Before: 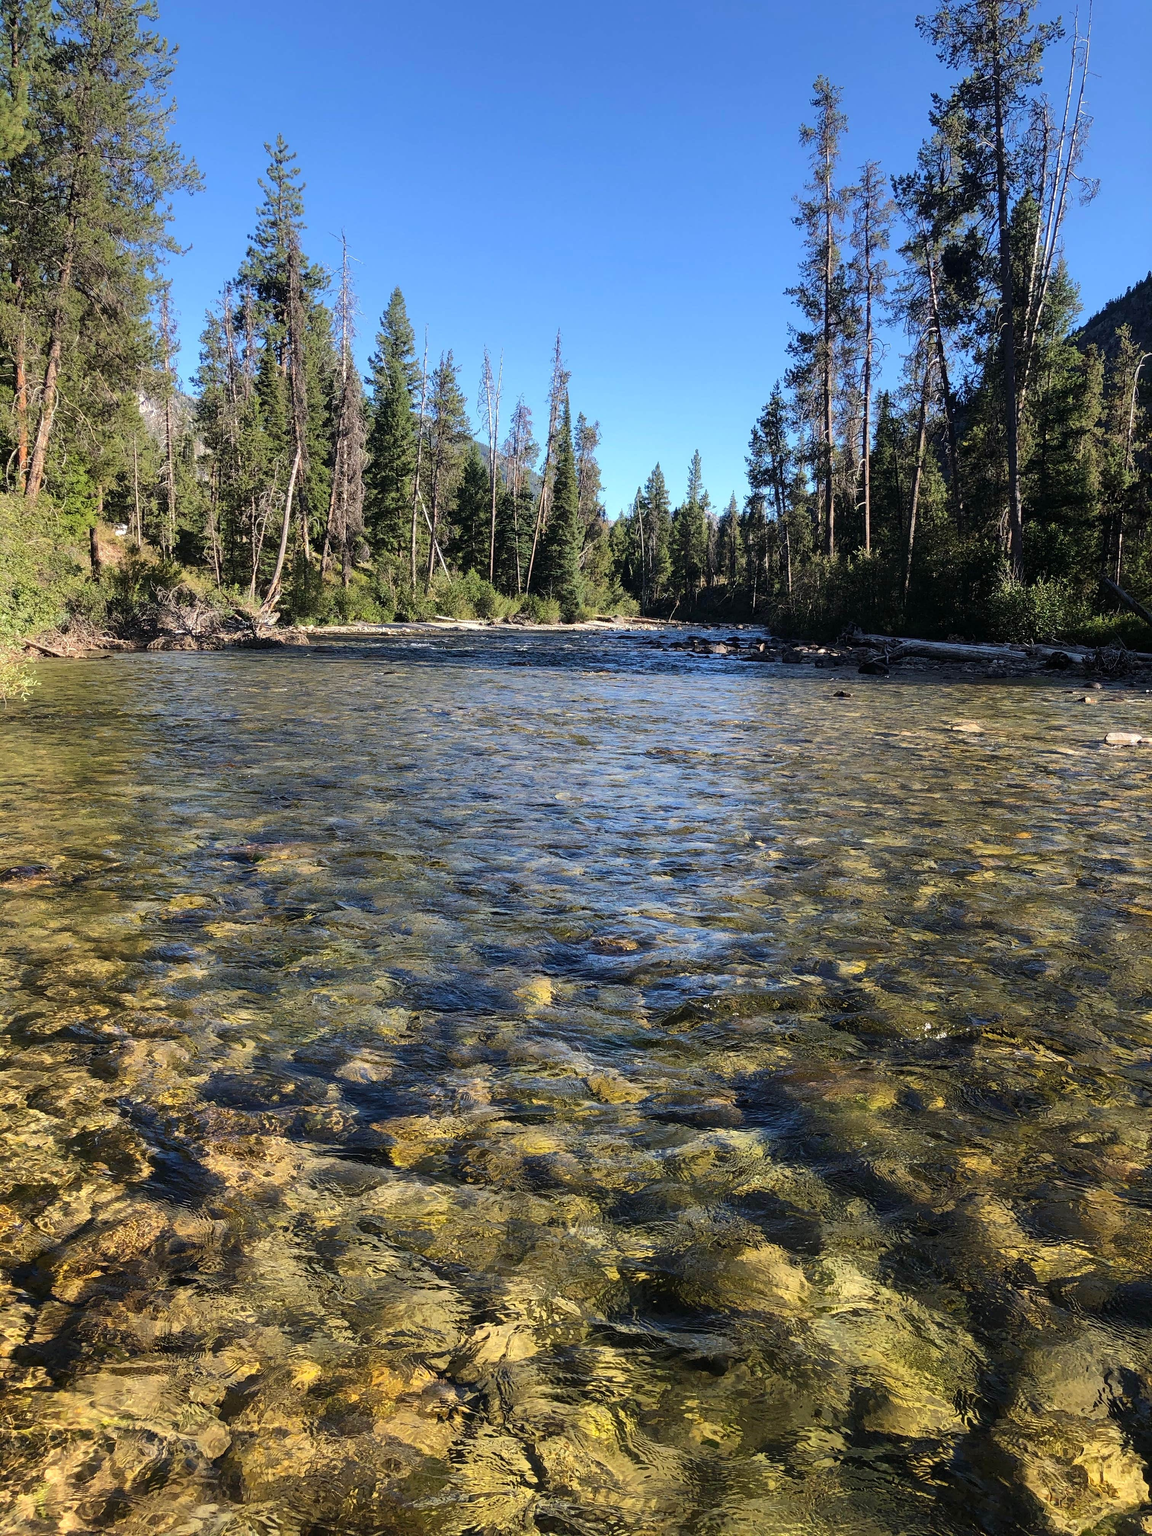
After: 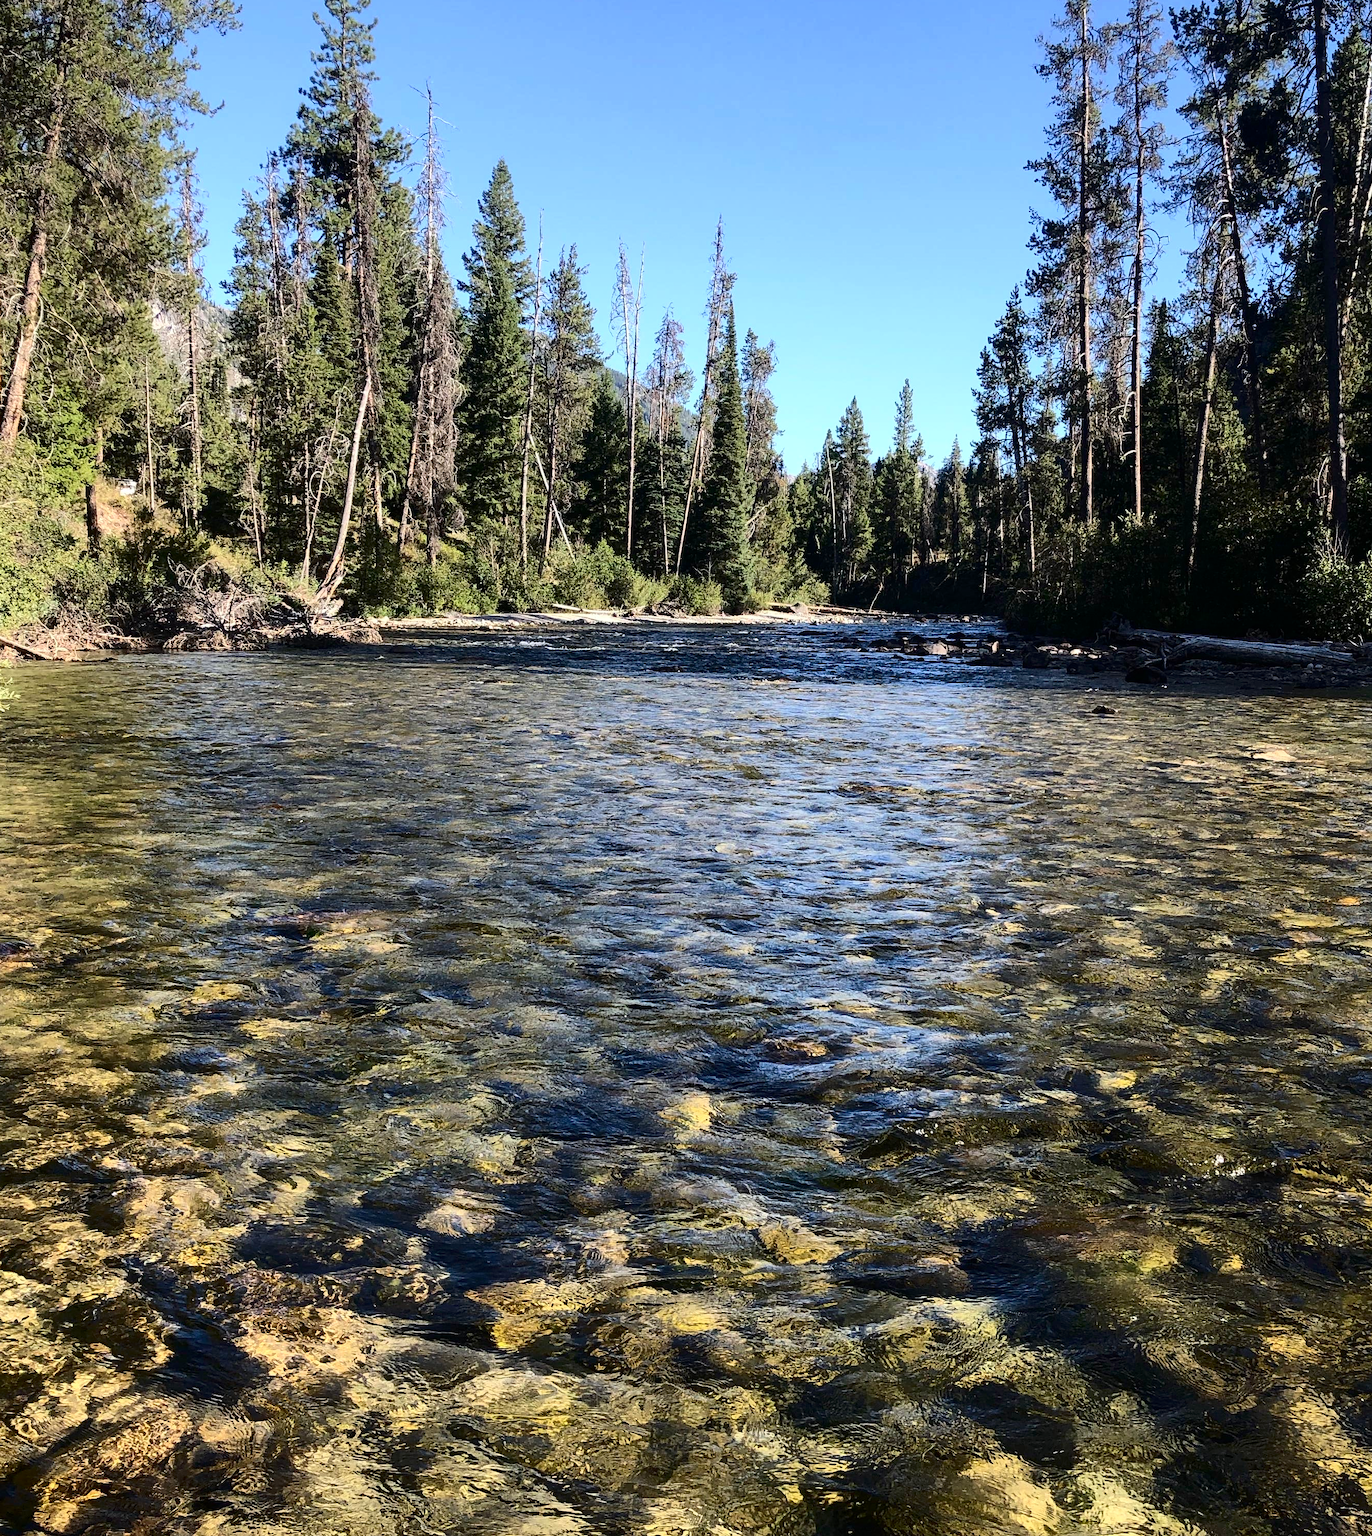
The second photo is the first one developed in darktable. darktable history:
crop and rotate: left 2.329%, top 11.056%, right 9.591%, bottom 15.018%
contrast brightness saturation: contrast 0.294
